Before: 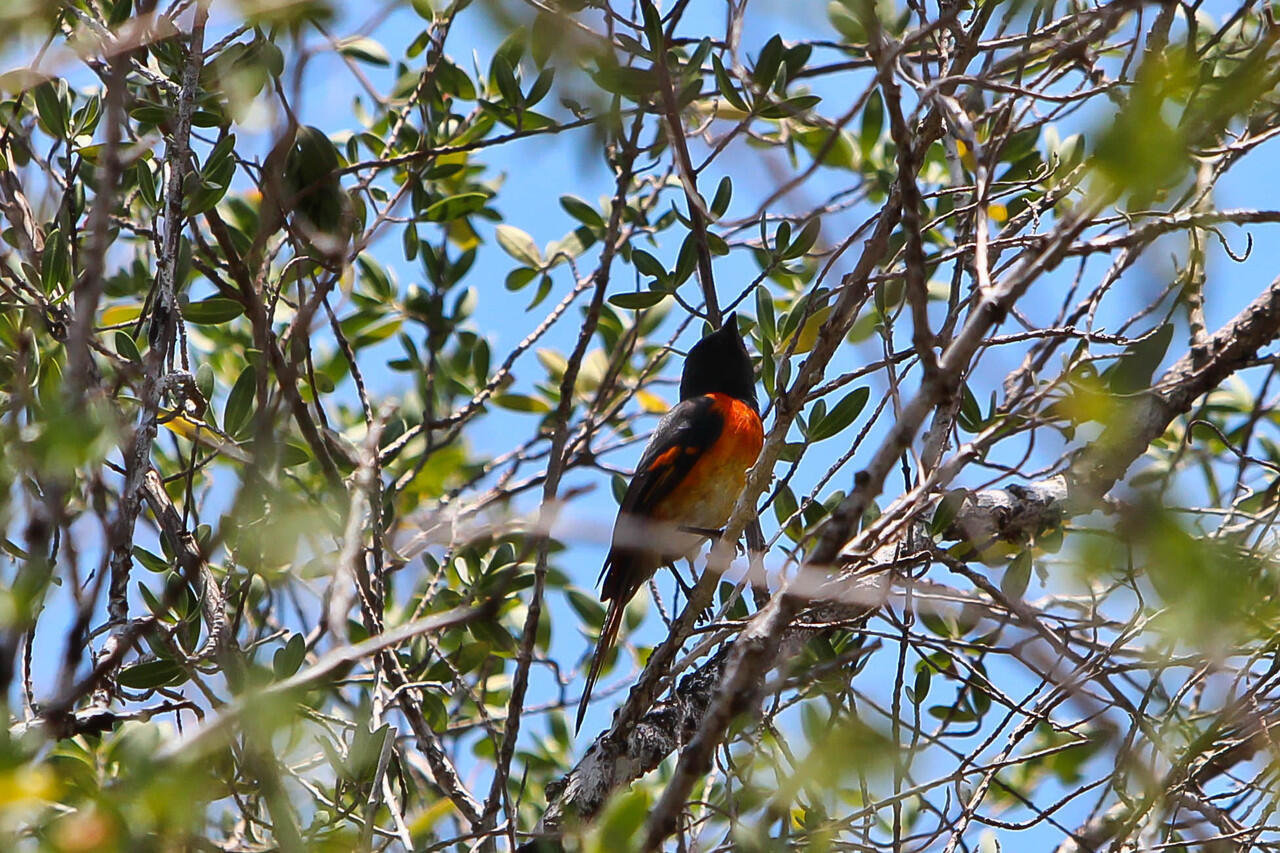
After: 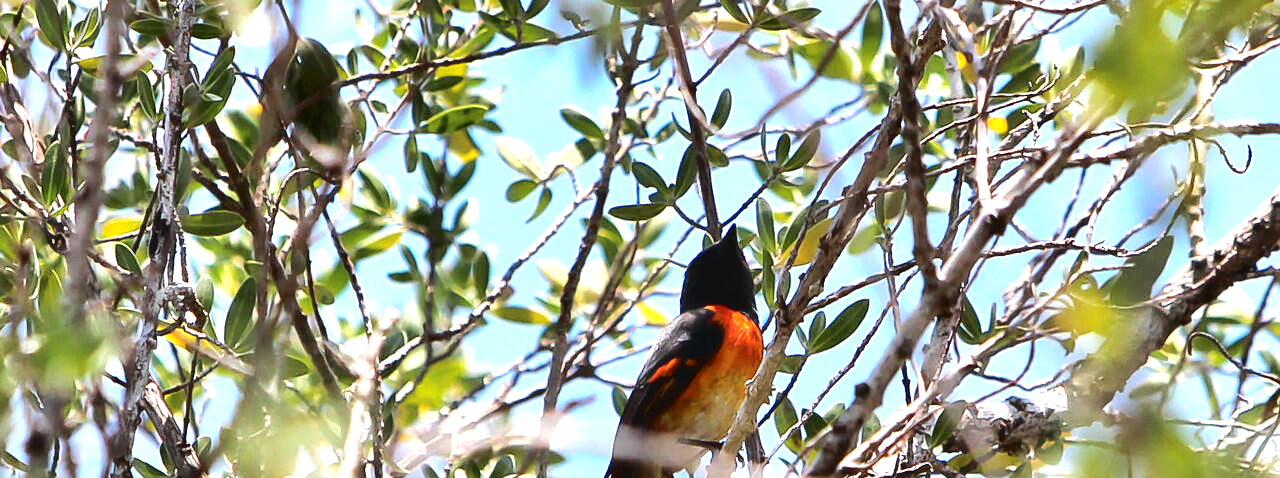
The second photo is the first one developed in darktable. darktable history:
crop and rotate: top 10.422%, bottom 33.498%
tone curve: curves: ch0 [(0, 0) (0.003, 0.048) (0.011, 0.048) (0.025, 0.048) (0.044, 0.049) (0.069, 0.048) (0.1, 0.052) (0.136, 0.071) (0.177, 0.109) (0.224, 0.157) (0.277, 0.233) (0.335, 0.32) (0.399, 0.404) (0.468, 0.496) (0.543, 0.582) (0.623, 0.653) (0.709, 0.738) (0.801, 0.811) (0.898, 0.895) (1, 1)], color space Lab, independent channels, preserve colors none
exposure: black level correction 0, exposure 1.199 EV, compensate highlight preservation false
